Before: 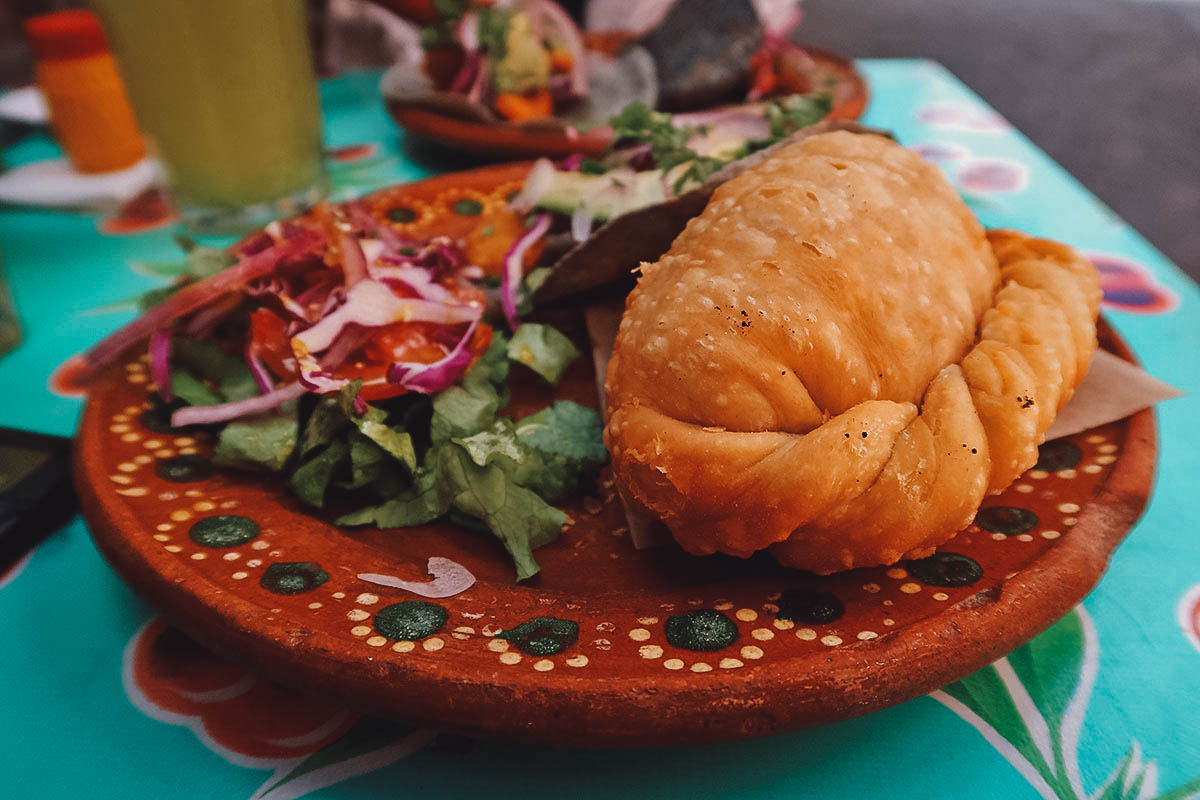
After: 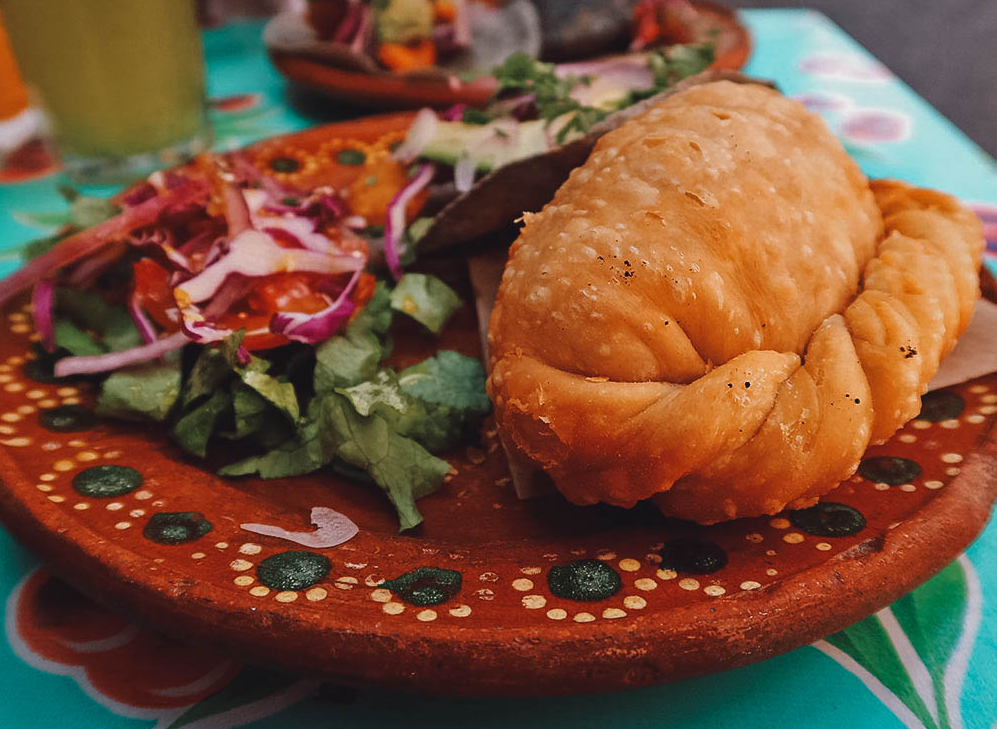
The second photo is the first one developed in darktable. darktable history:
crop: left 9.782%, top 6.295%, right 7.106%, bottom 2.56%
